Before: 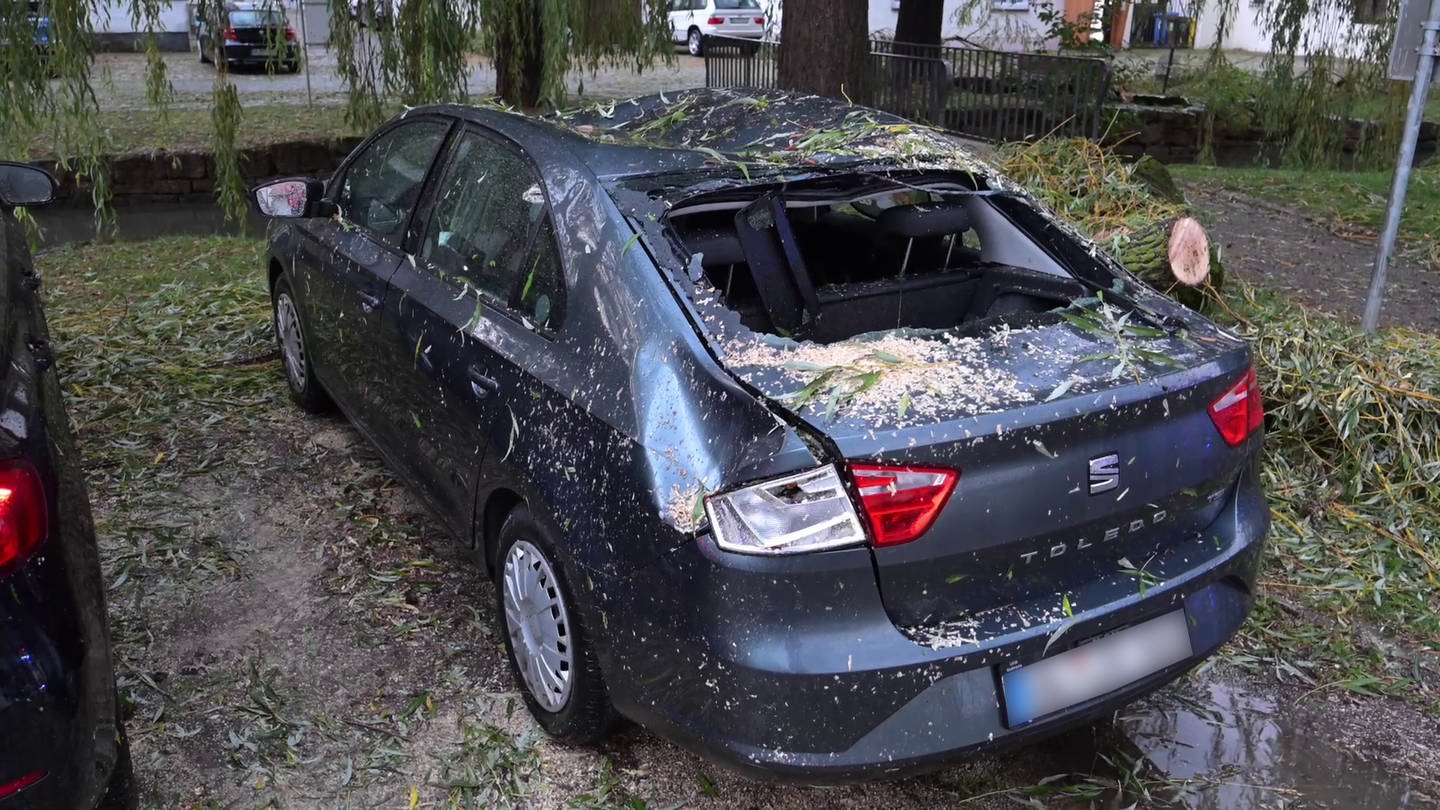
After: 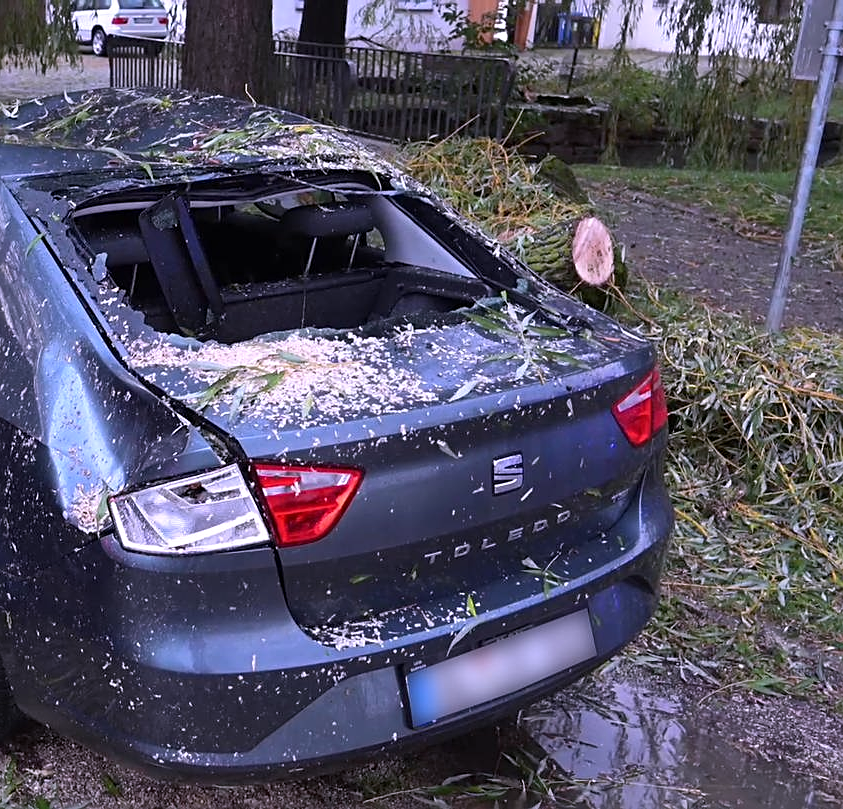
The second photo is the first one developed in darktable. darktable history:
white balance: red 1.042, blue 1.17
crop: left 41.402%
sharpen: on, module defaults
